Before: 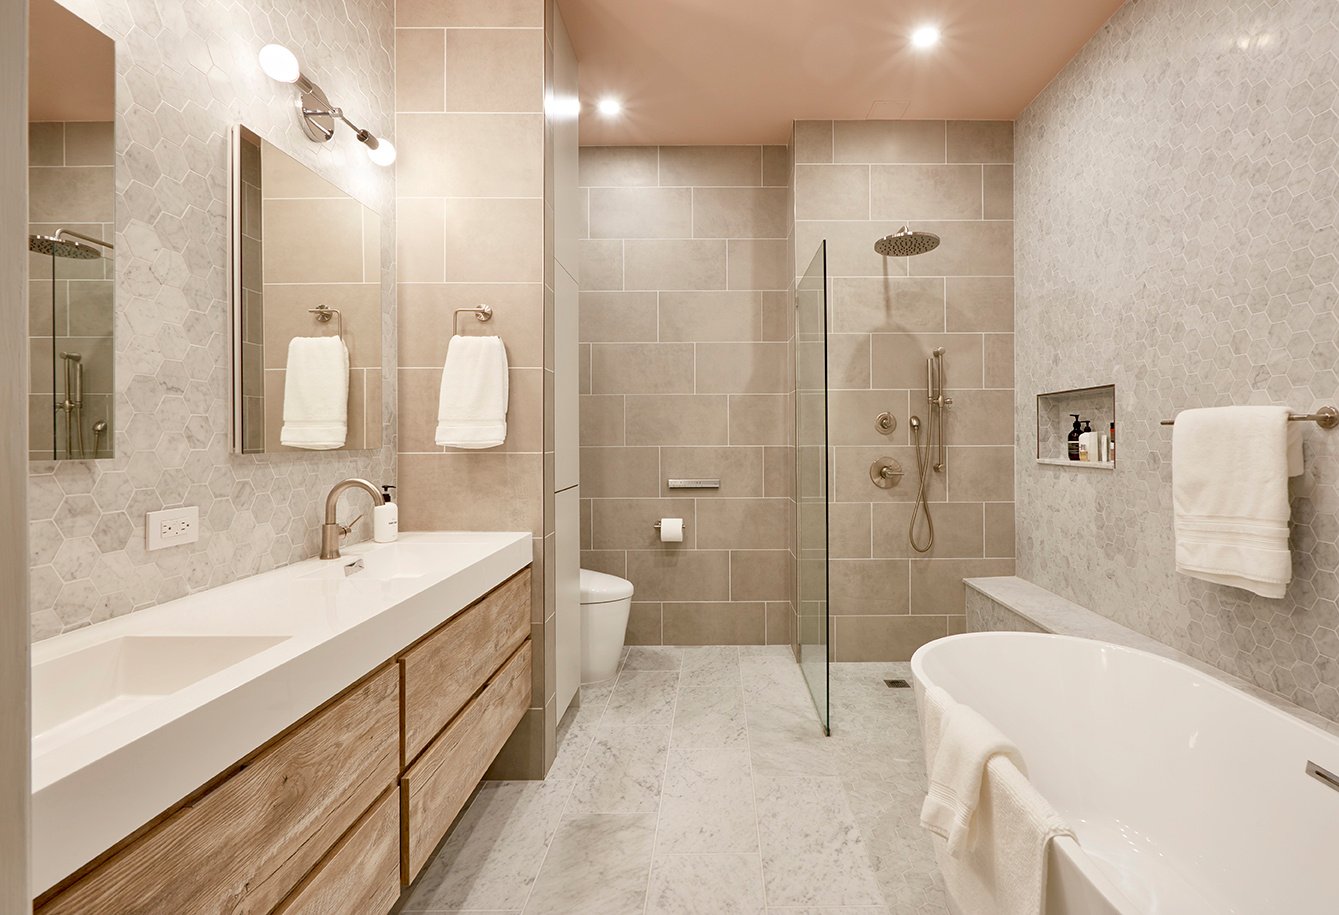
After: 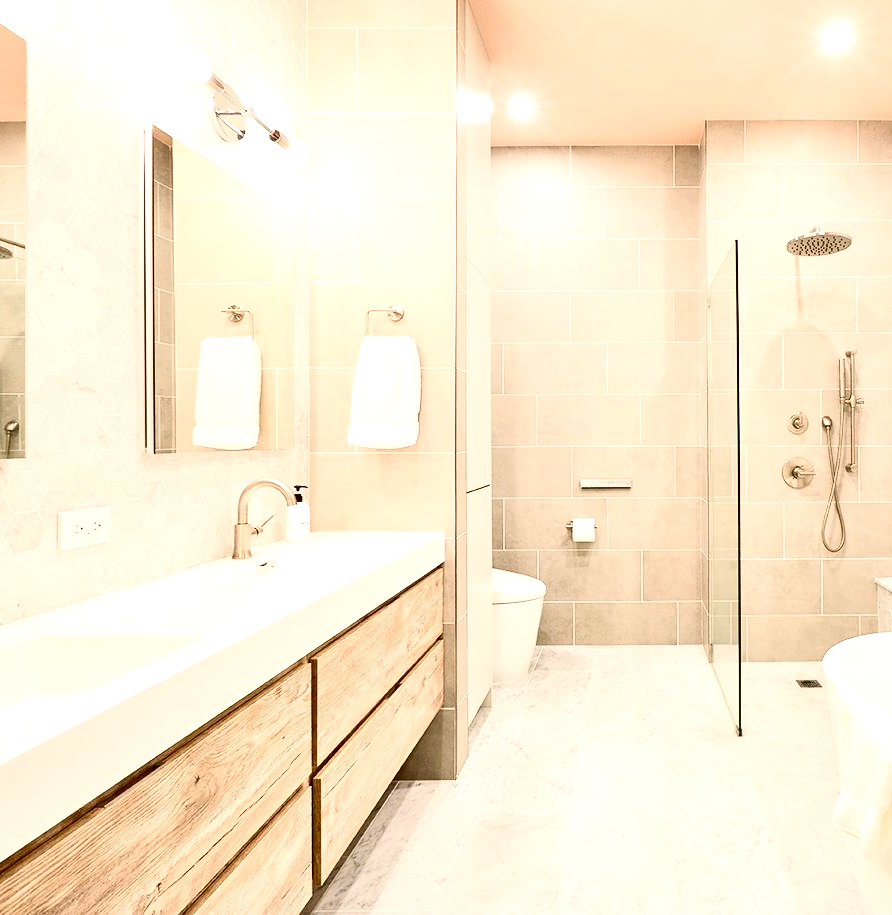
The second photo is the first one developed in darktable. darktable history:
exposure: exposure 1 EV, compensate highlight preservation false
contrast brightness saturation: contrast 0.39, brightness 0.1
crop and rotate: left 6.617%, right 26.717%
